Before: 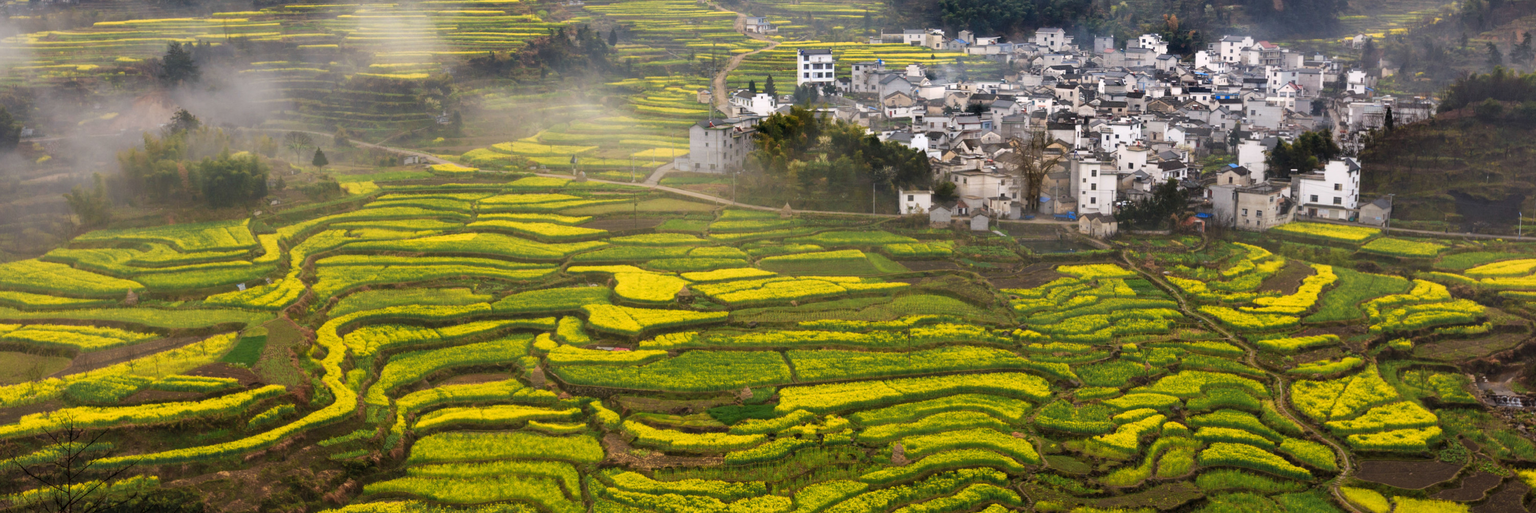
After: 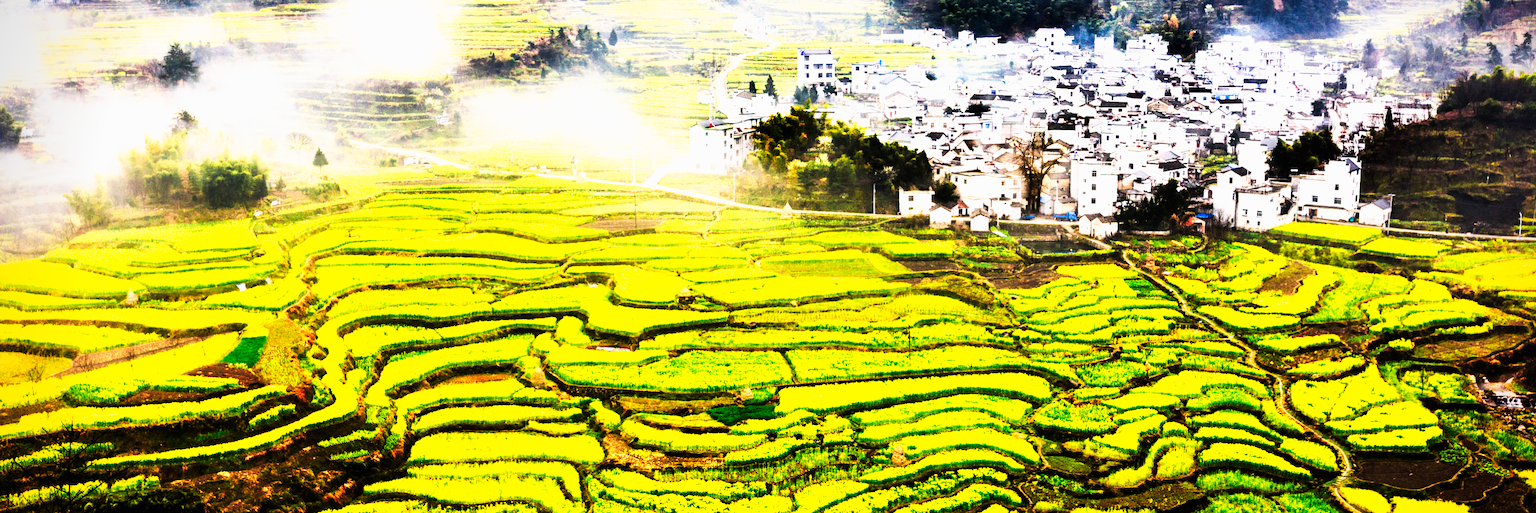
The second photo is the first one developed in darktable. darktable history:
tone curve: curves: ch0 [(0, 0) (0.003, 0) (0.011, 0.001) (0.025, 0.003) (0.044, 0.003) (0.069, 0.006) (0.1, 0.009) (0.136, 0.014) (0.177, 0.029) (0.224, 0.061) (0.277, 0.127) (0.335, 0.218) (0.399, 0.38) (0.468, 0.588) (0.543, 0.809) (0.623, 0.947) (0.709, 0.987) (0.801, 0.99) (0.898, 0.99) (1, 1)], preserve colors none
vignetting: fall-off start 88.53%, fall-off radius 44.2%, saturation 0.376, width/height ratio 1.161
exposure: black level correction -0.005, exposure 0.622 EV, compensate highlight preservation false
filmic rgb: black relative exposure -7.5 EV, white relative exposure 5 EV, hardness 3.31, contrast 1.3, contrast in shadows safe
